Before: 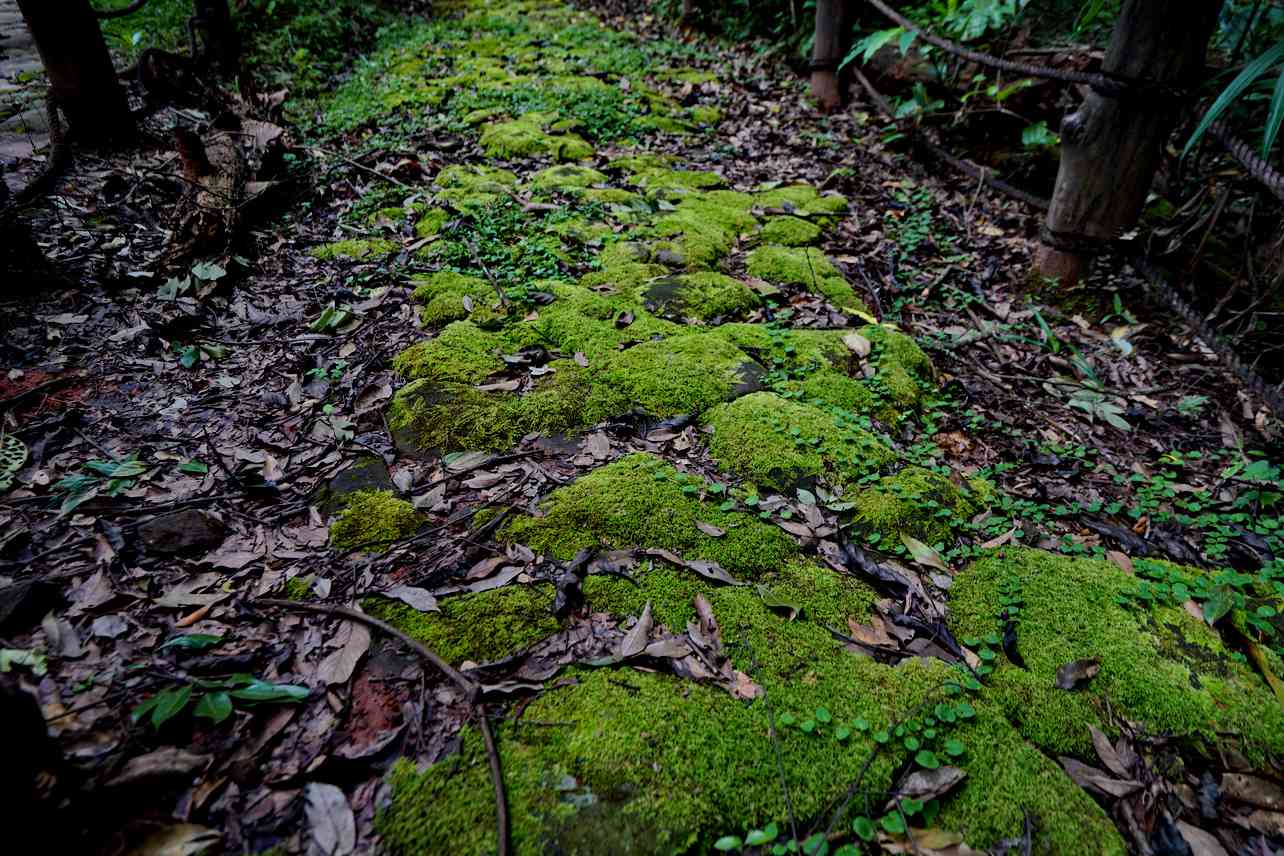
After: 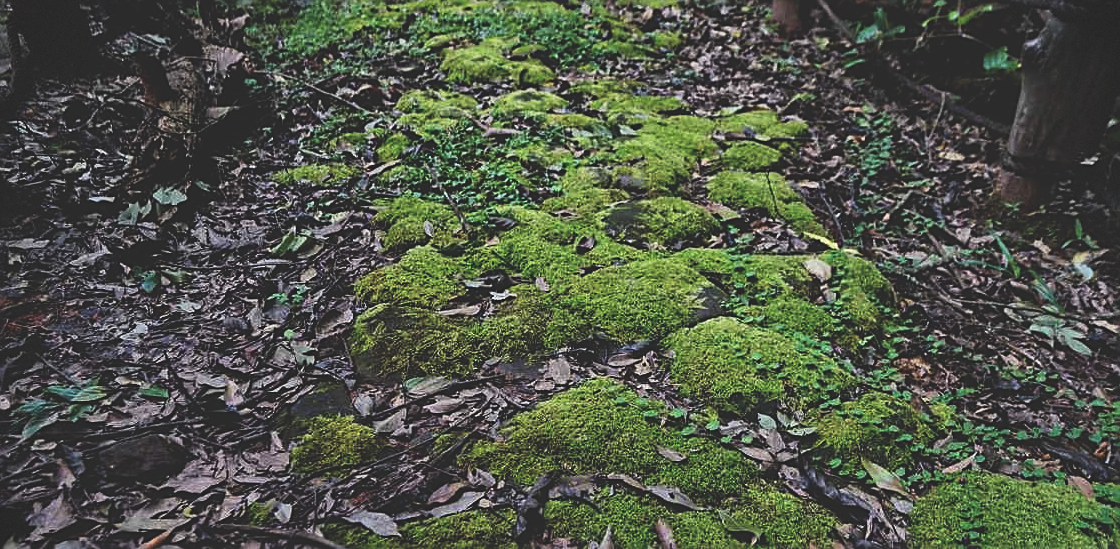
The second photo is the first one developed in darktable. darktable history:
crop: left 3.105%, top 8.834%, right 9.658%, bottom 26.923%
vignetting: fall-off start 92.58%, brightness -0.467, dithering 8-bit output
exposure: black level correction -0.039, exposure 0.061 EV, compensate exposure bias true, compensate highlight preservation false
tone equalizer: on, module defaults
sharpen: on, module defaults
color correction: highlights b* -0.02, saturation 0.818
tone curve: curves: ch0 [(0.016, 0.011) (0.204, 0.146) (0.515, 0.476) (0.78, 0.795) (1, 0.981)], preserve colors none
